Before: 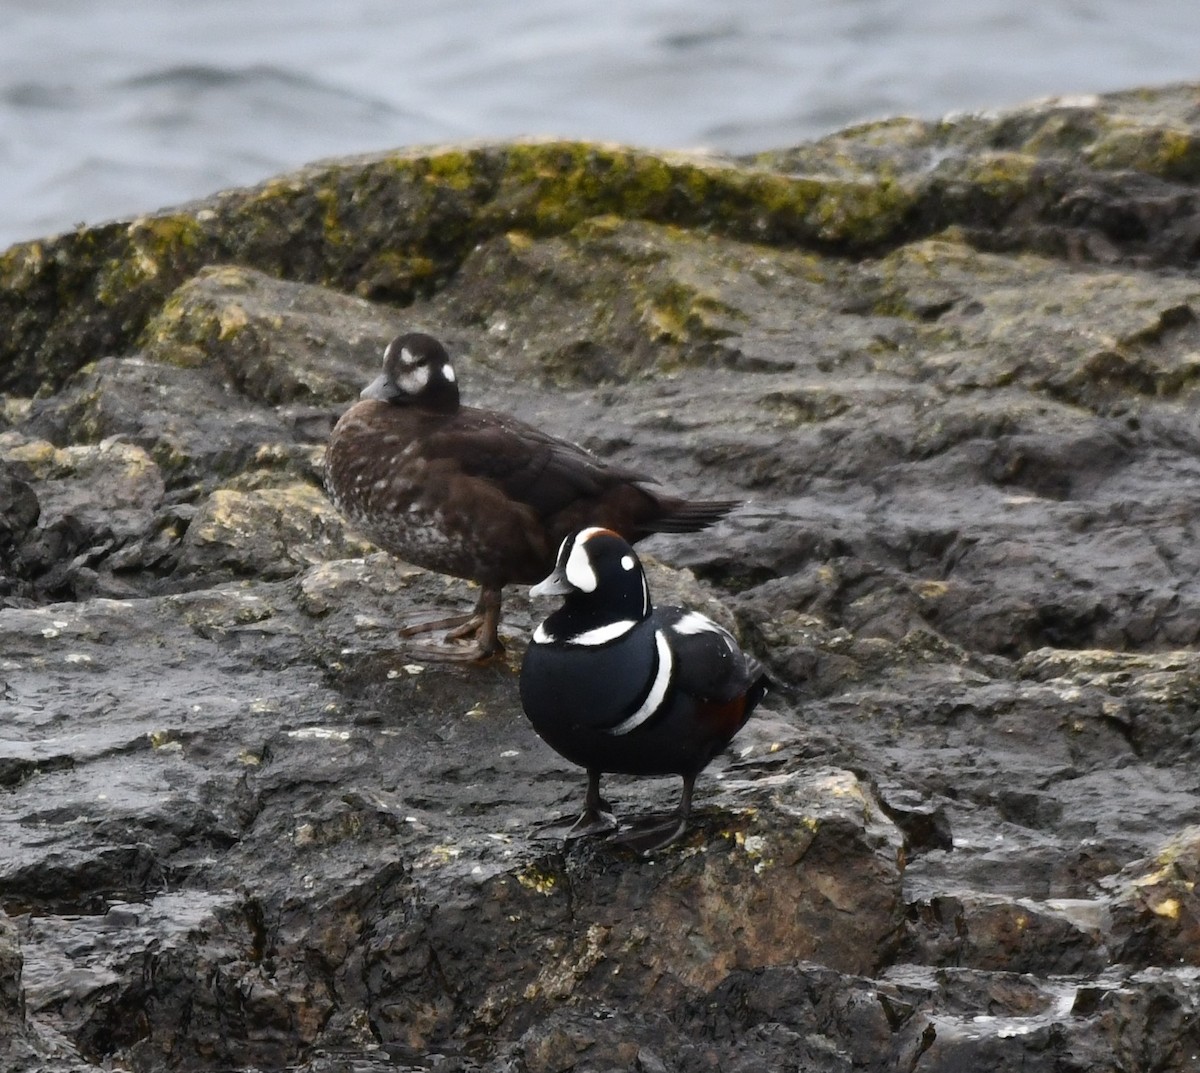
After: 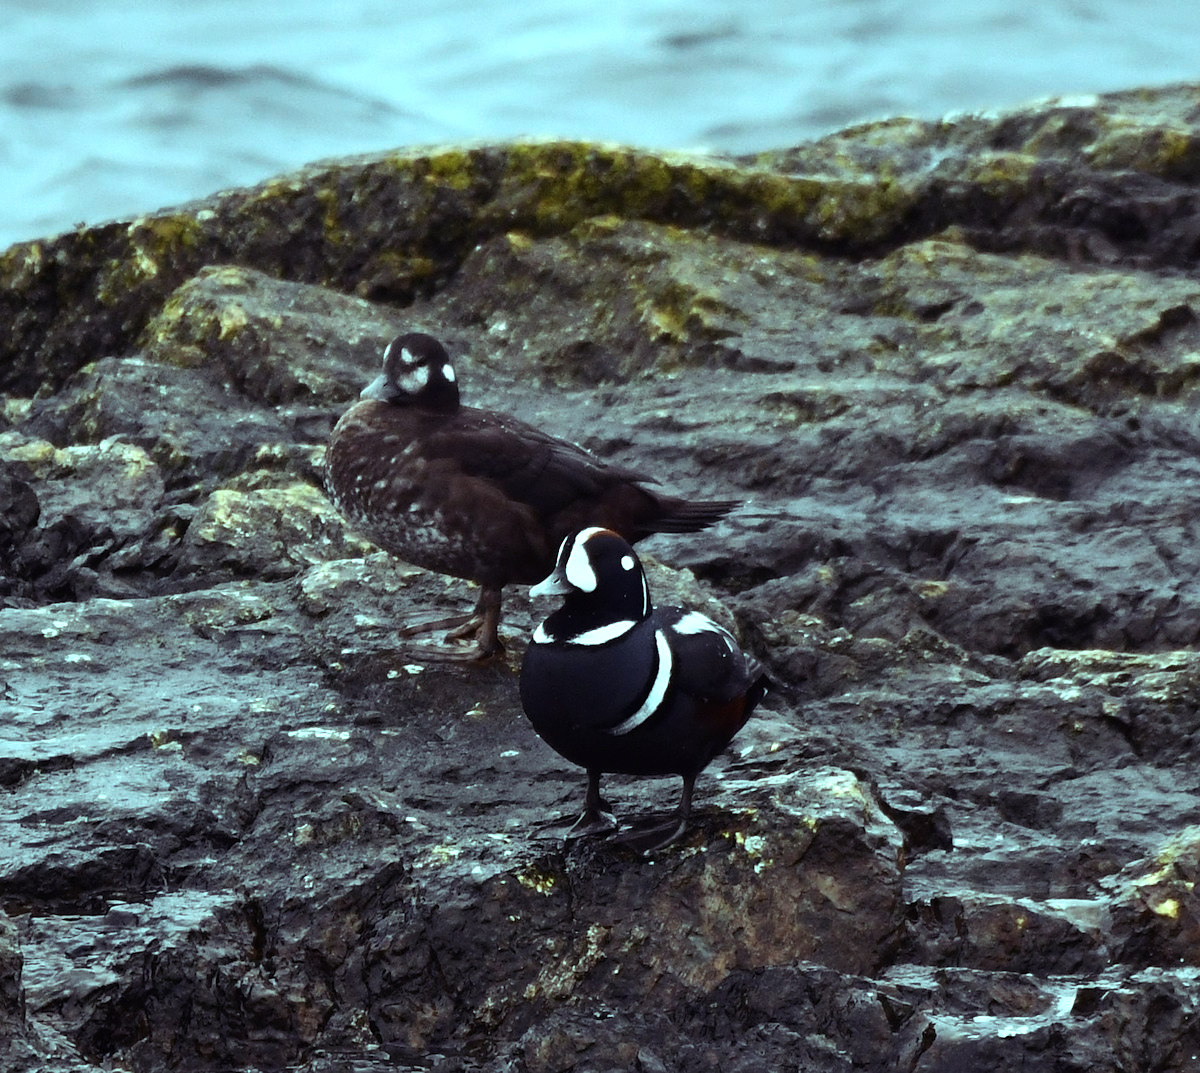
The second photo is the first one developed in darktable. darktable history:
color balance rgb: shadows lift › luminance -21.326%, shadows lift › chroma 9.022%, shadows lift › hue 283.72°, highlights gain › chroma 5.314%, highlights gain › hue 198.47°, perceptual saturation grading › global saturation 0.991%, perceptual brilliance grading › global brilliance 14.245%, perceptual brilliance grading › shadows -35.335%
sharpen: amount 0.209
